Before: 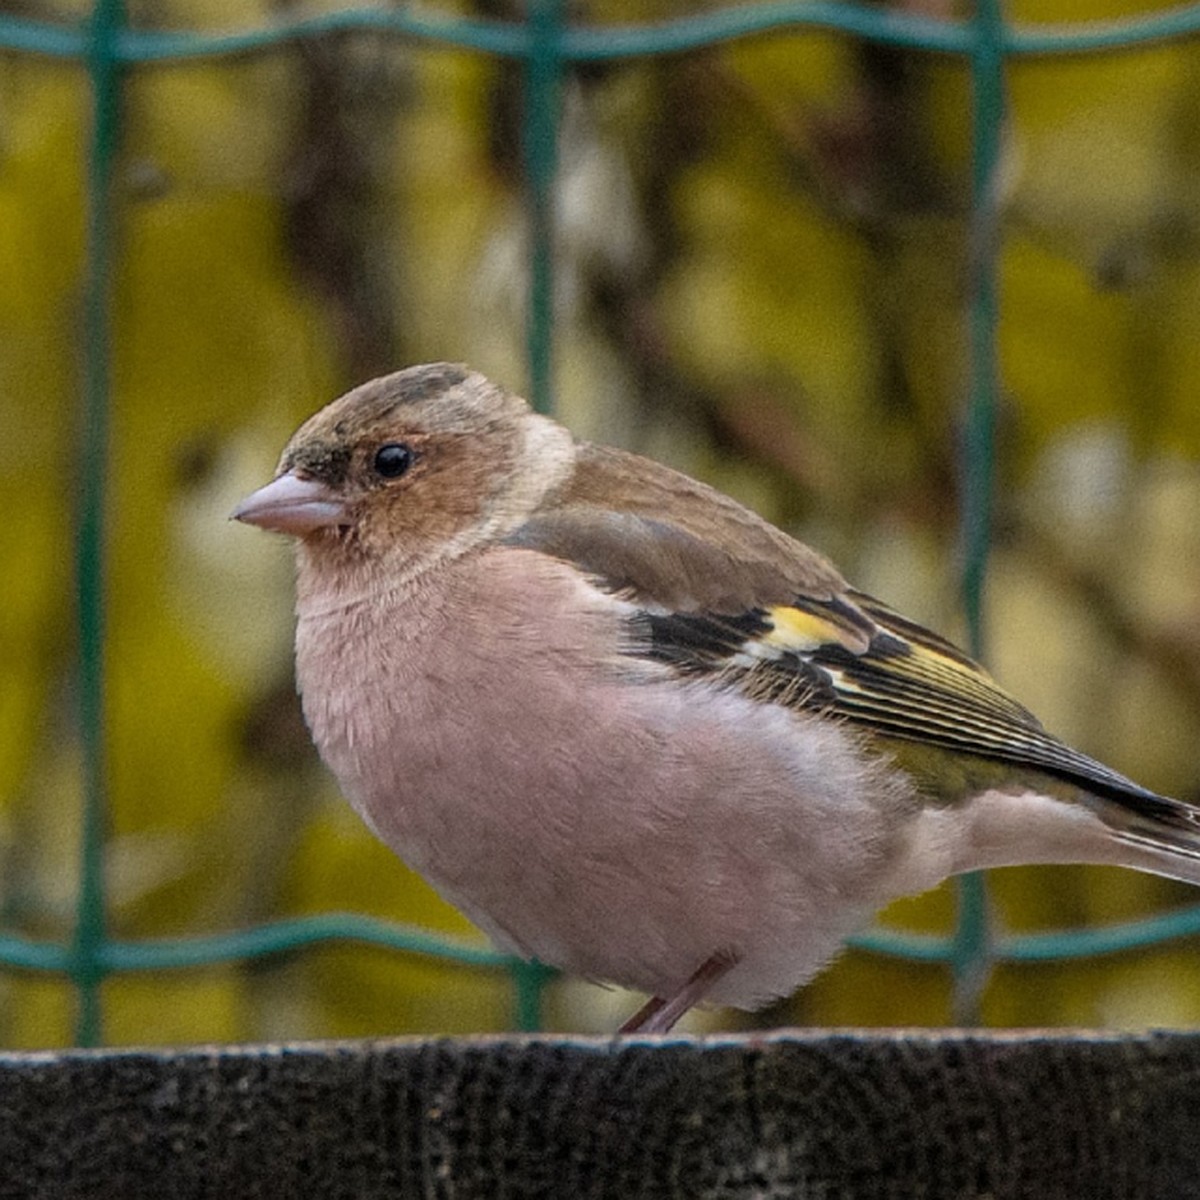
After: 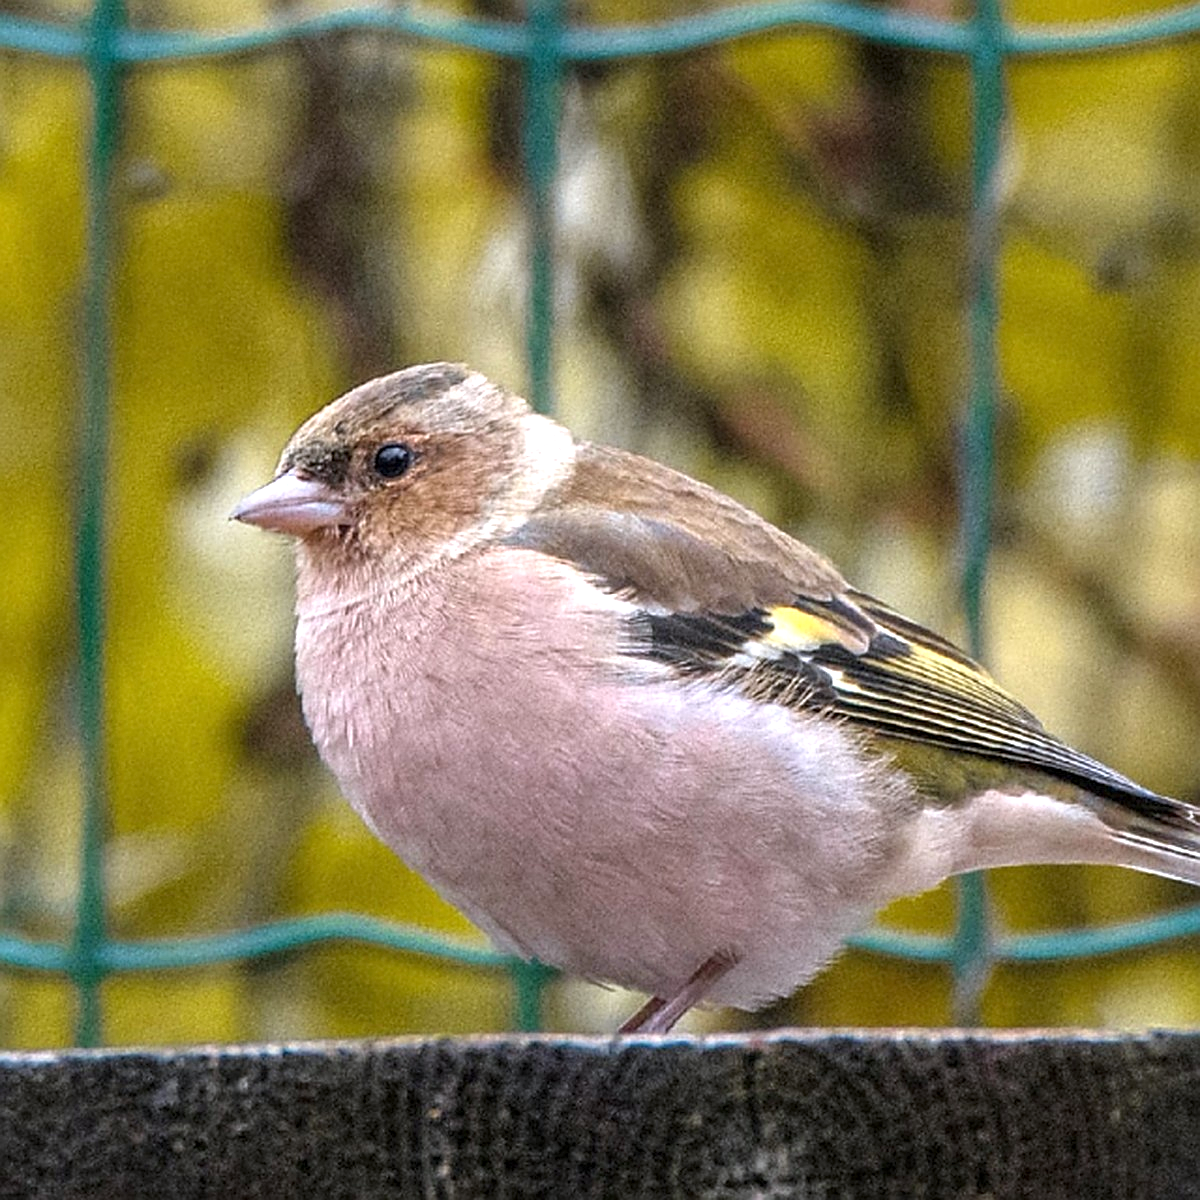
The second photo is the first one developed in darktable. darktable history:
white balance: red 0.984, blue 1.059
exposure: exposure 1 EV, compensate highlight preservation false
sharpen: on, module defaults
